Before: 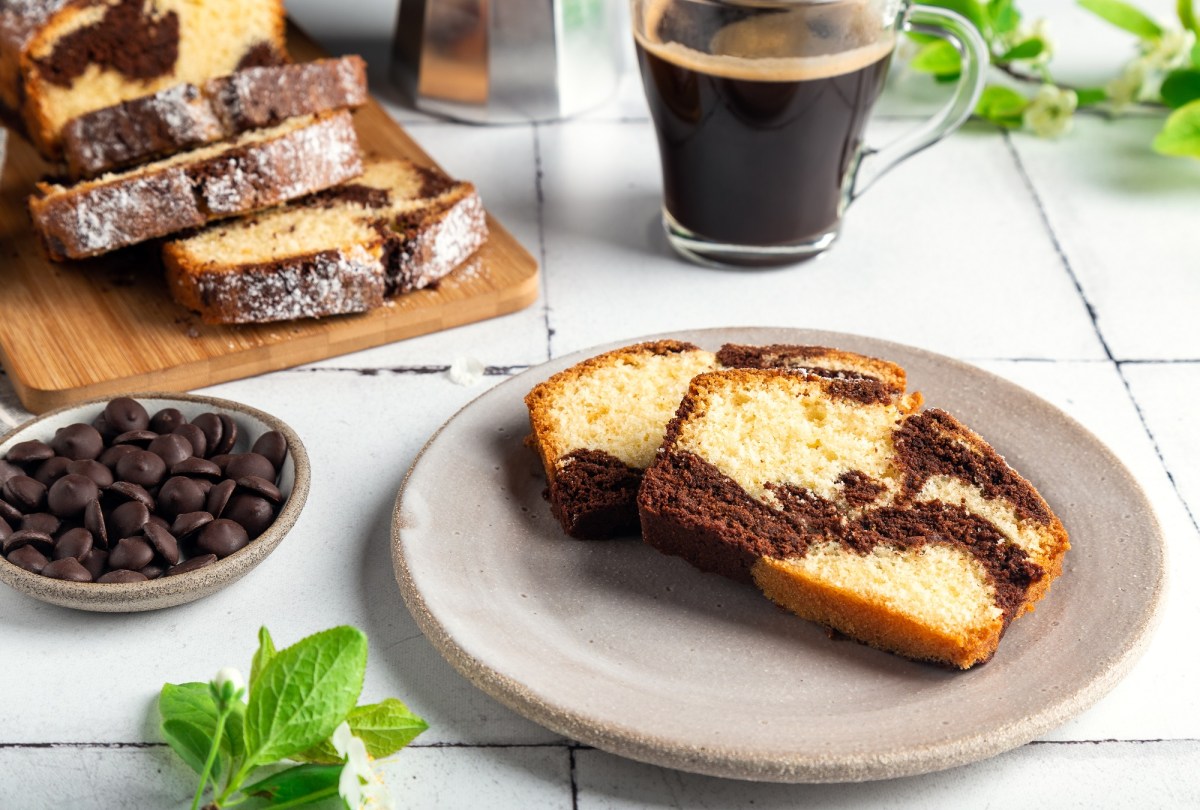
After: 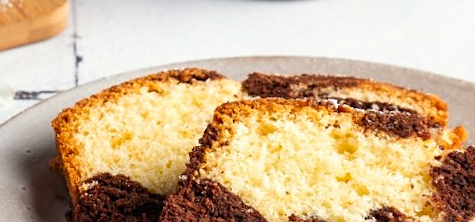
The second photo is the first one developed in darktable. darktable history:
rotate and perspective: rotation 1.69°, lens shift (vertical) -0.023, lens shift (horizontal) -0.291, crop left 0.025, crop right 0.988, crop top 0.092, crop bottom 0.842
crop: left 31.751%, top 32.172%, right 27.8%, bottom 35.83%
color correction: saturation 1.11
sharpen: amount 0.2
